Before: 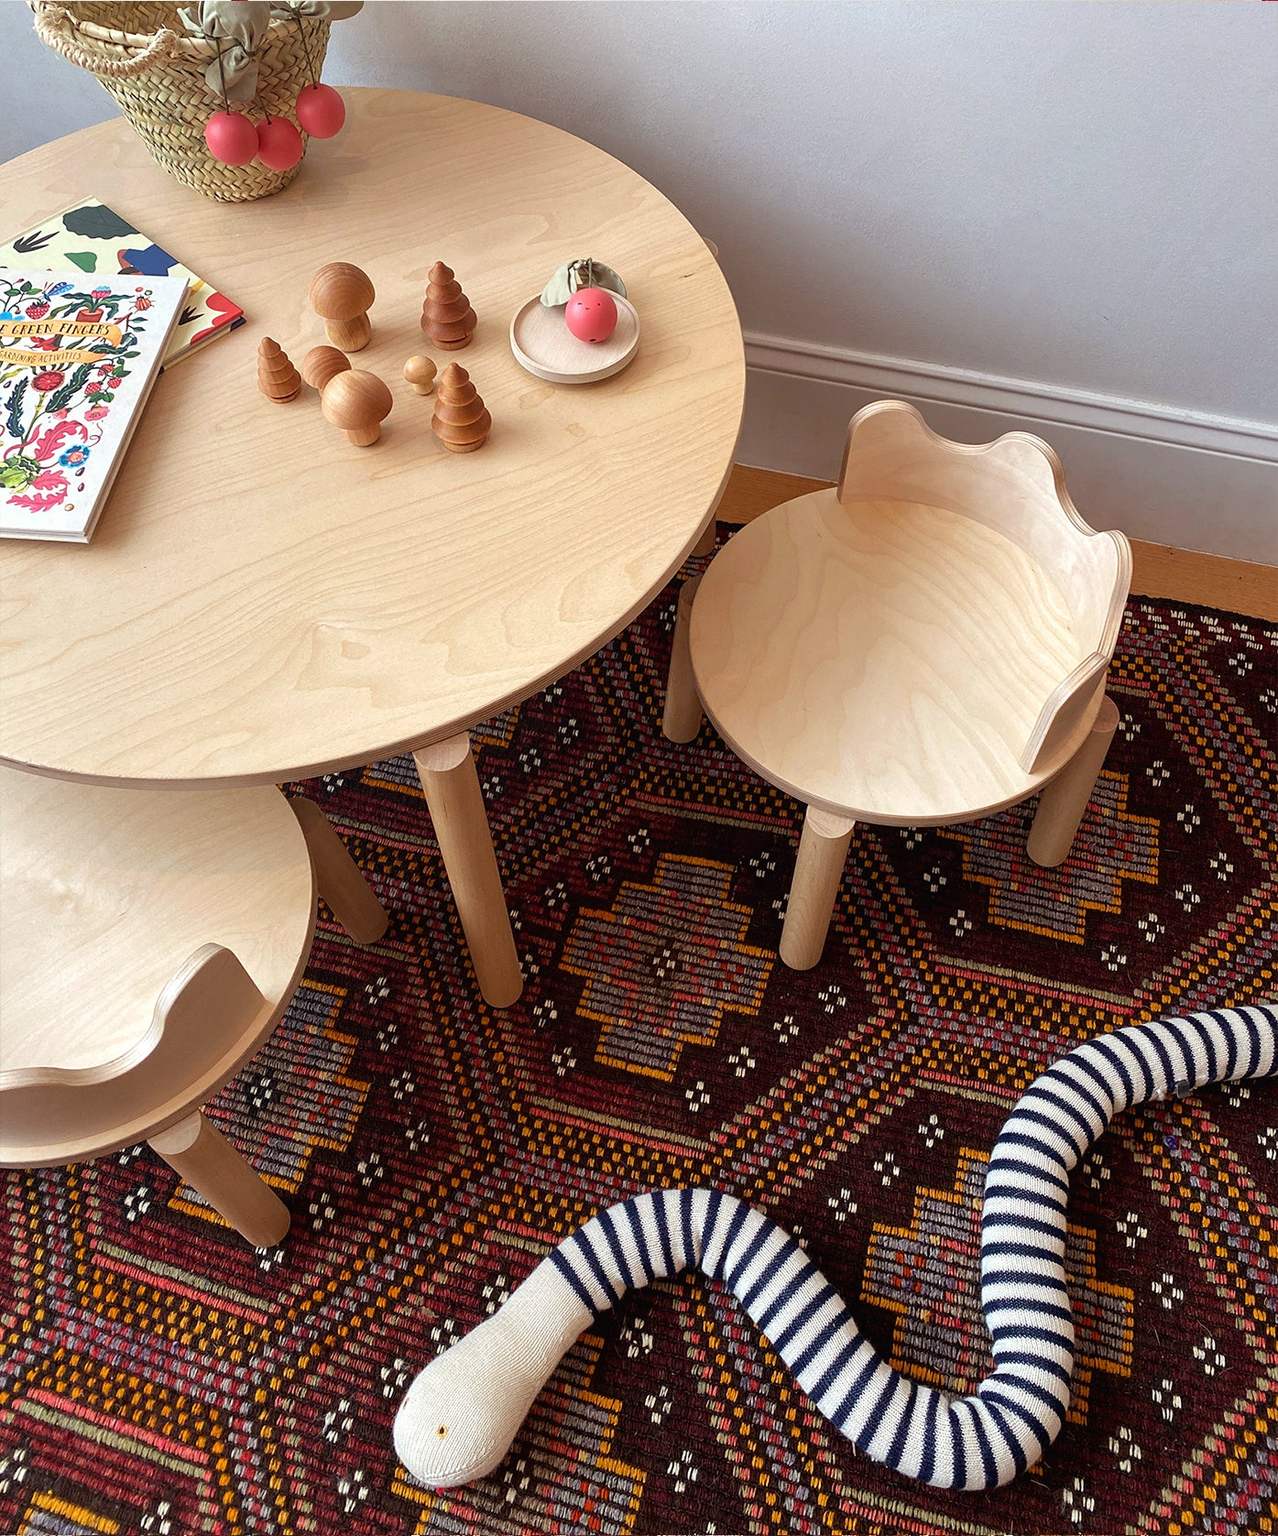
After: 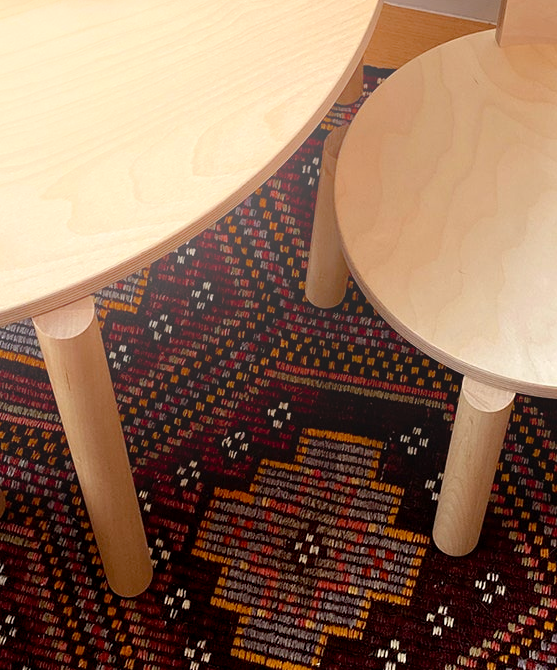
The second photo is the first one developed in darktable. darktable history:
exposure: black level correction 0.009, compensate highlight preservation false
crop: left 30%, top 30%, right 30%, bottom 30%
bloom: size 40%
